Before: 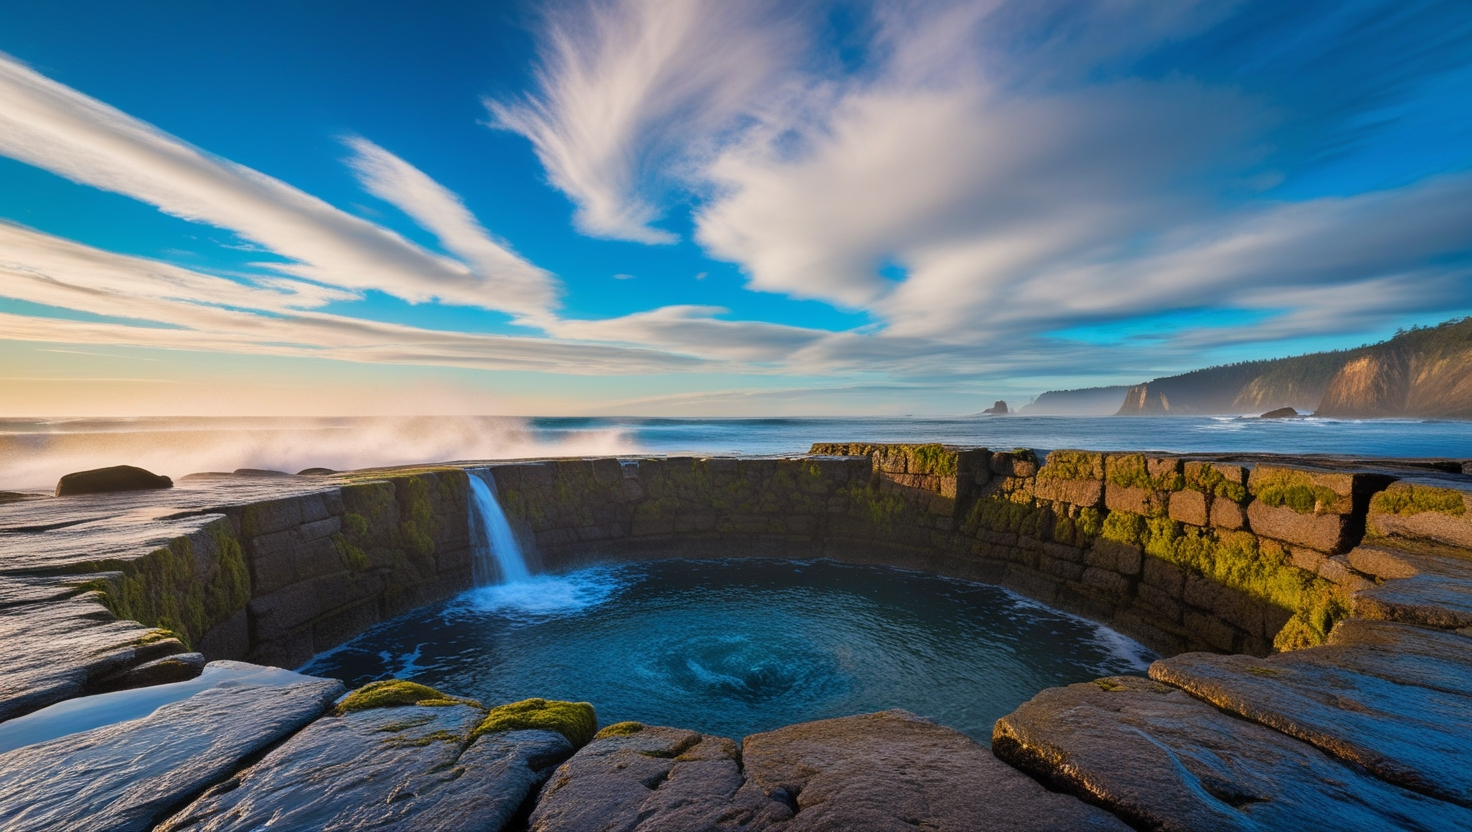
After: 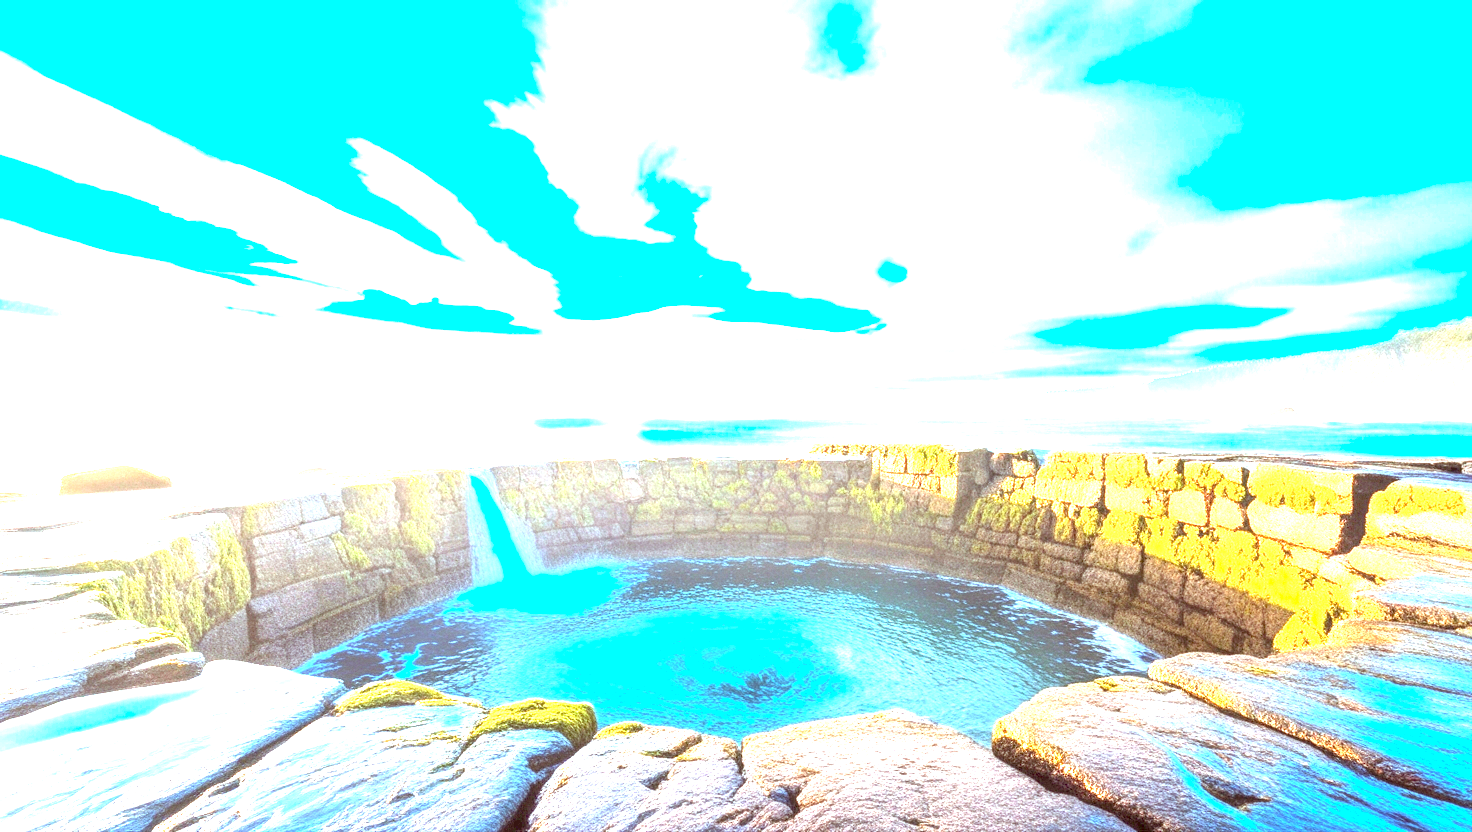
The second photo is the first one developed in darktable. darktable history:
color correction: highlights a* -7.23, highlights b* -0.161, shadows a* 20.08, shadows b* 11.73
local contrast: on, module defaults
exposure: black level correction 0, exposure 4 EV, compensate exposure bias true, compensate highlight preservation false
